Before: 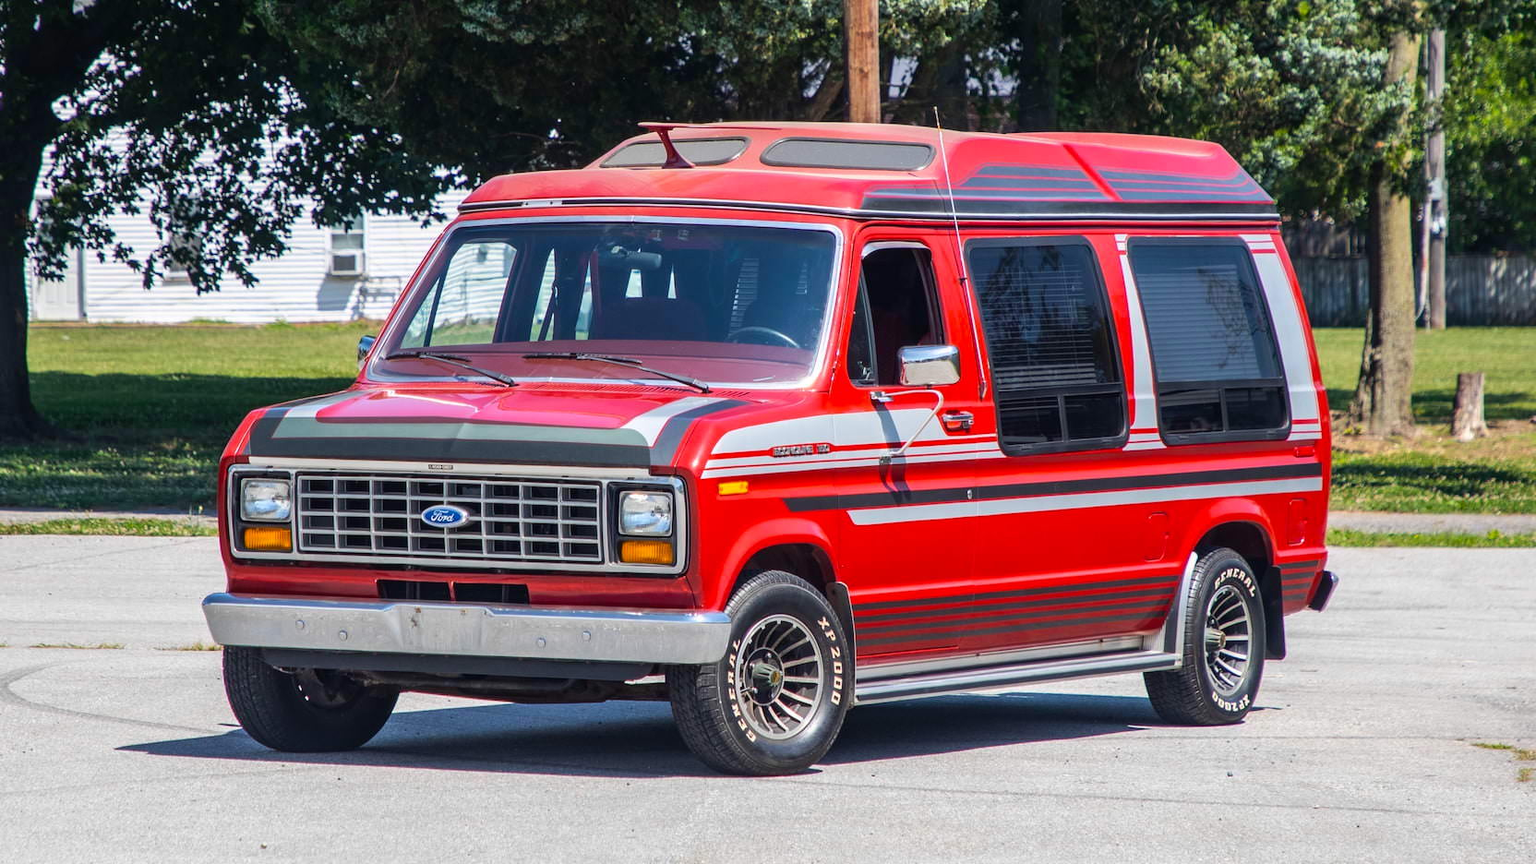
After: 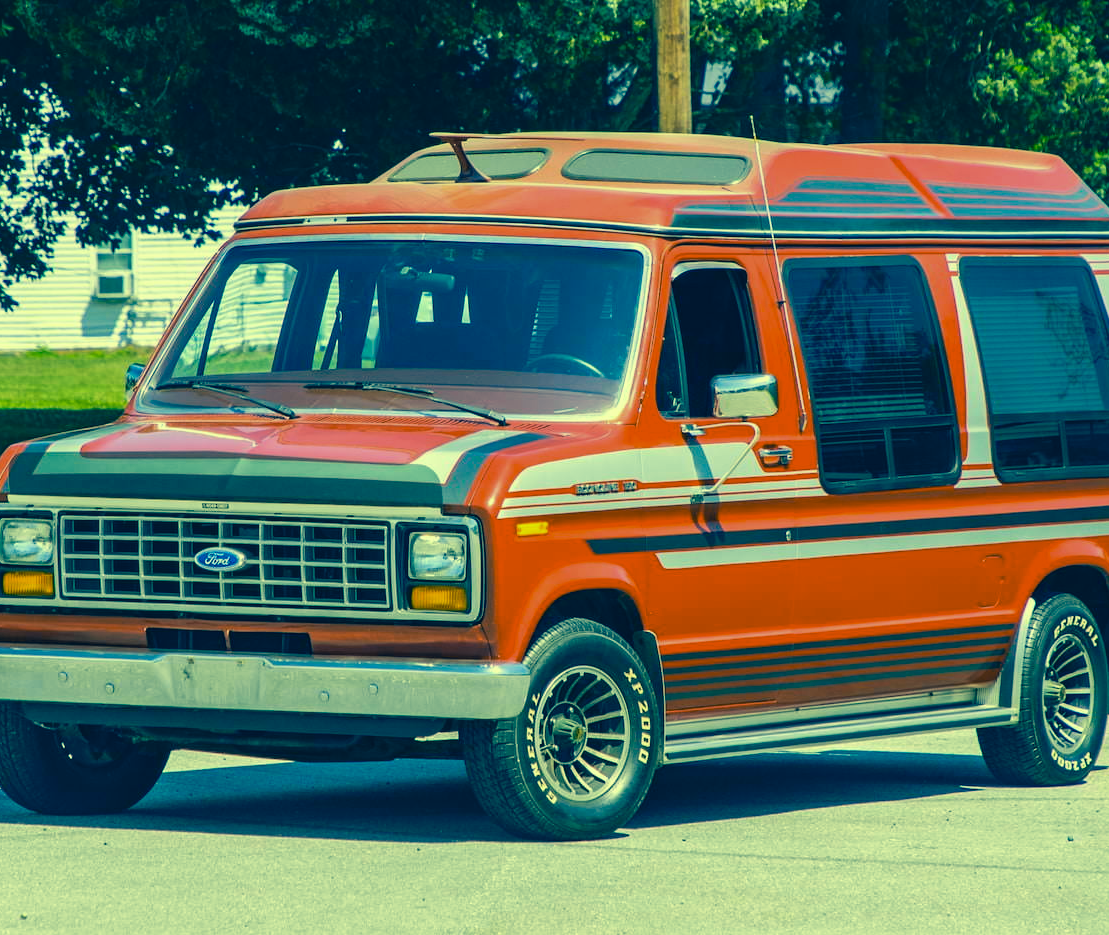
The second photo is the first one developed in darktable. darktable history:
crop and rotate: left 15.754%, right 17.579%
color correction: highlights a* -15.58, highlights b* 40, shadows a* -40, shadows b* -26.18
exposure: black level correction 0.005, exposure 0.001 EV, compensate highlight preservation false
